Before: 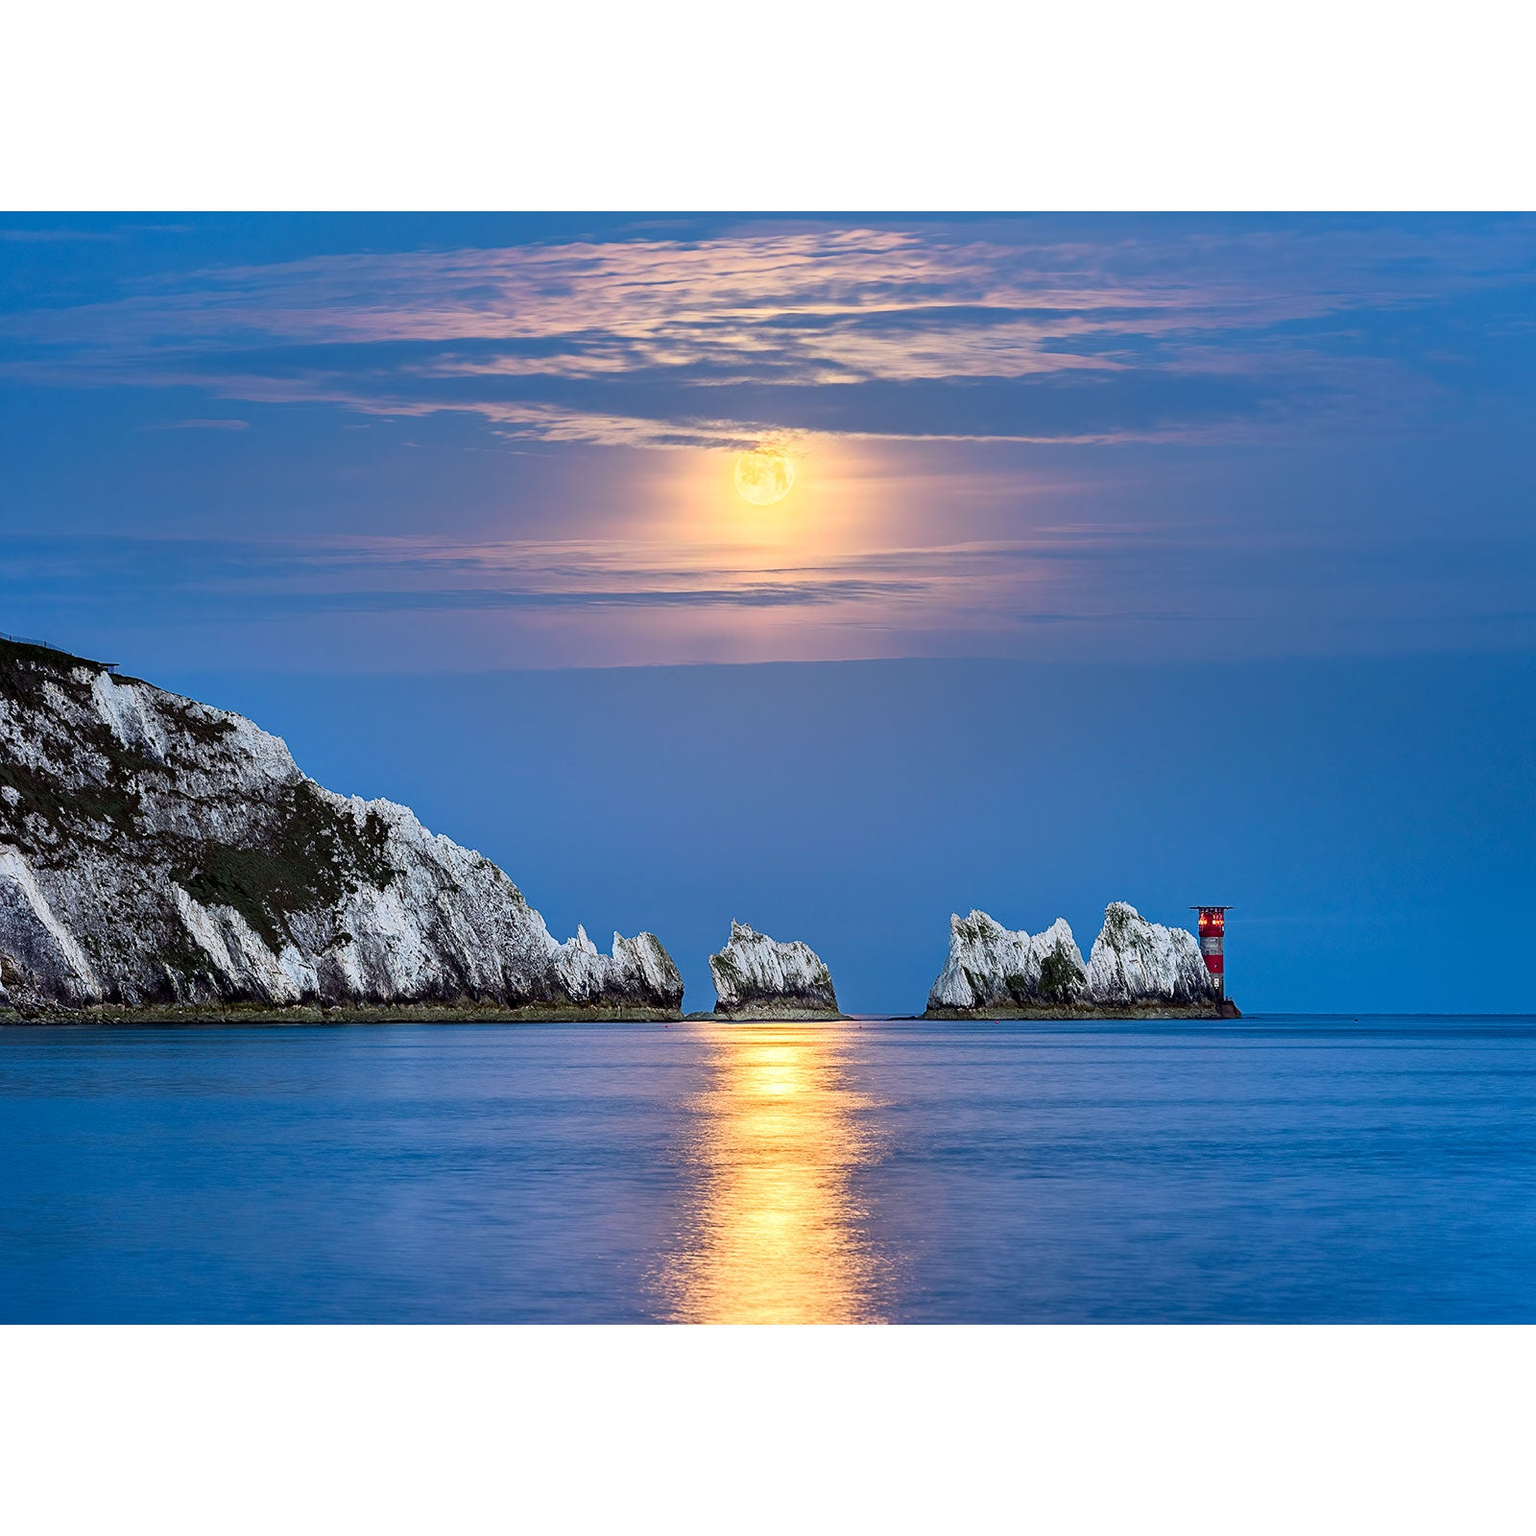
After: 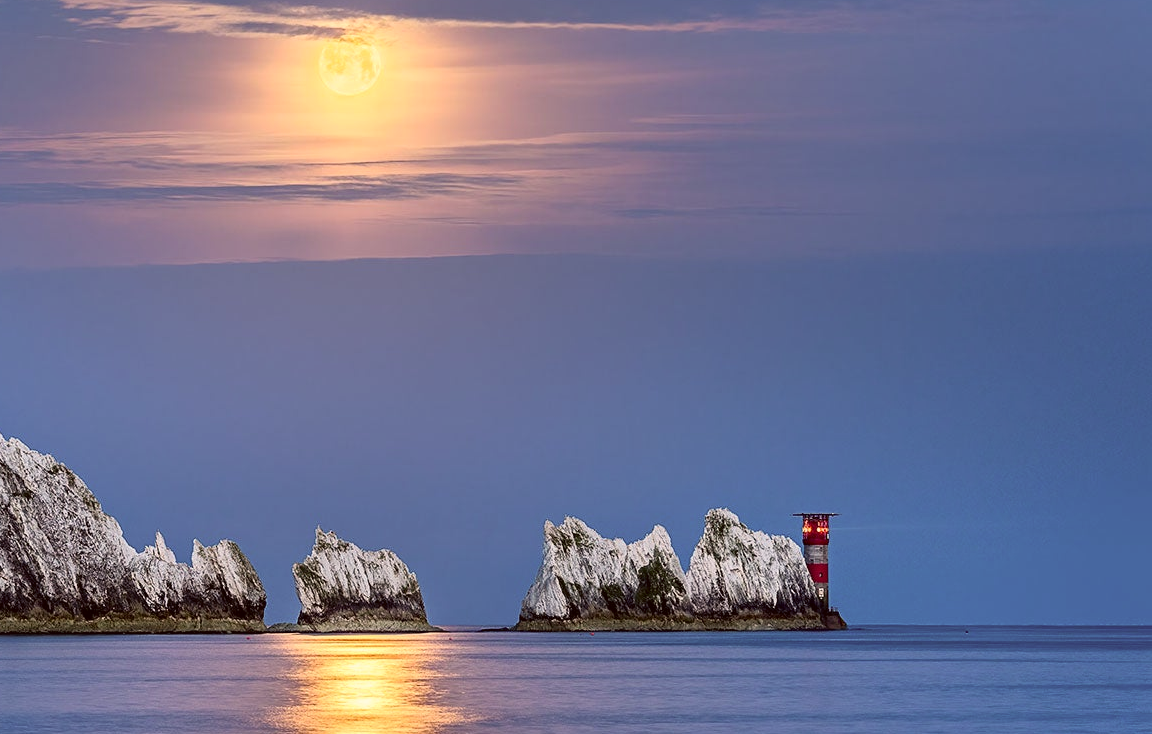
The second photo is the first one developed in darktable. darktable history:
crop and rotate: left 27.938%, top 27.046%, bottom 27.046%
color correction: highlights a* 6.27, highlights b* 8.19, shadows a* 5.94, shadows b* 7.23, saturation 0.9
